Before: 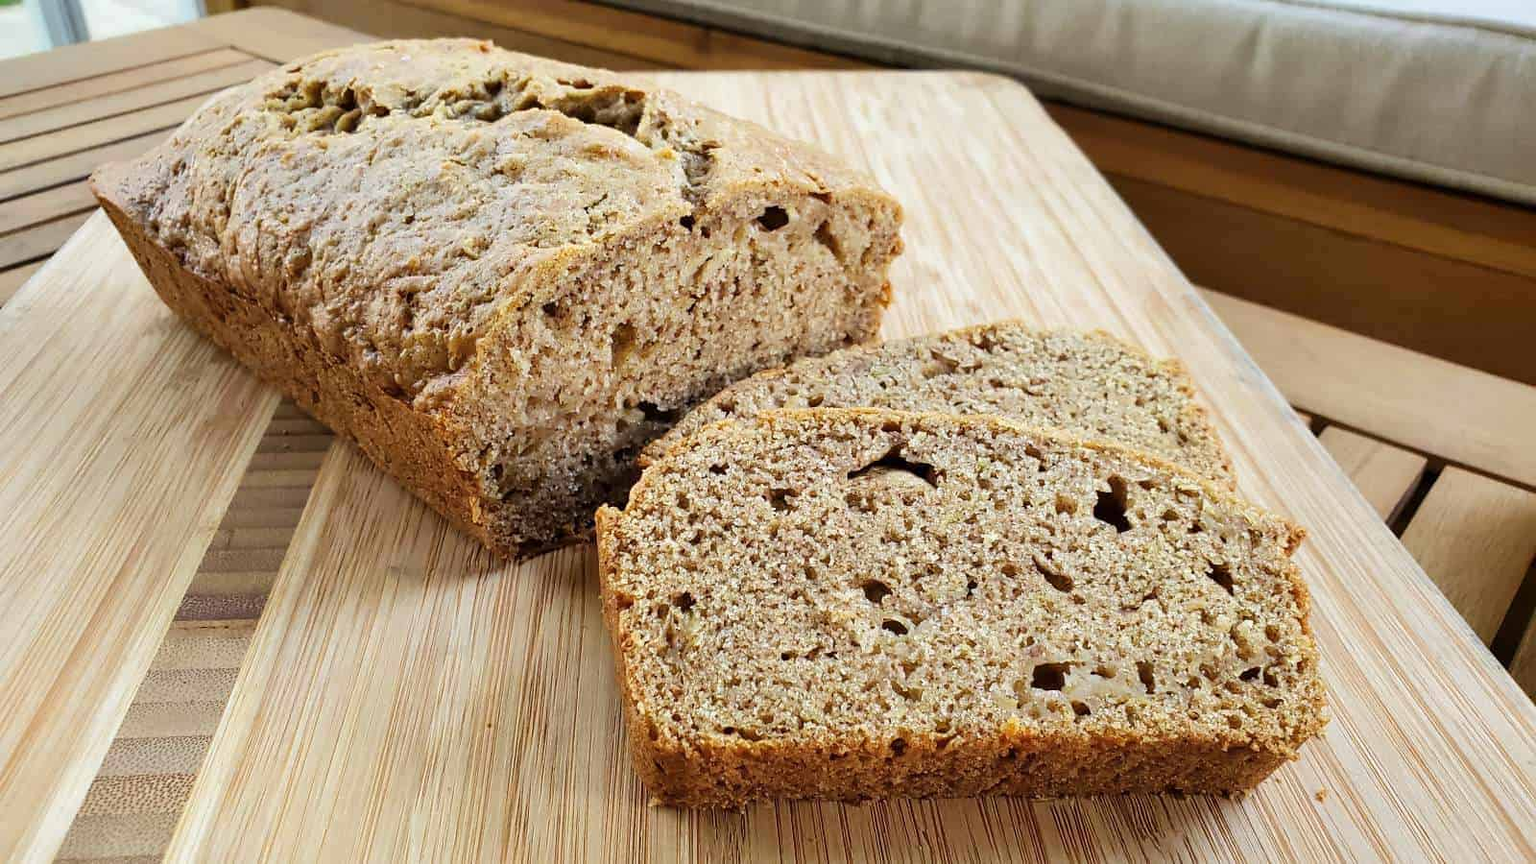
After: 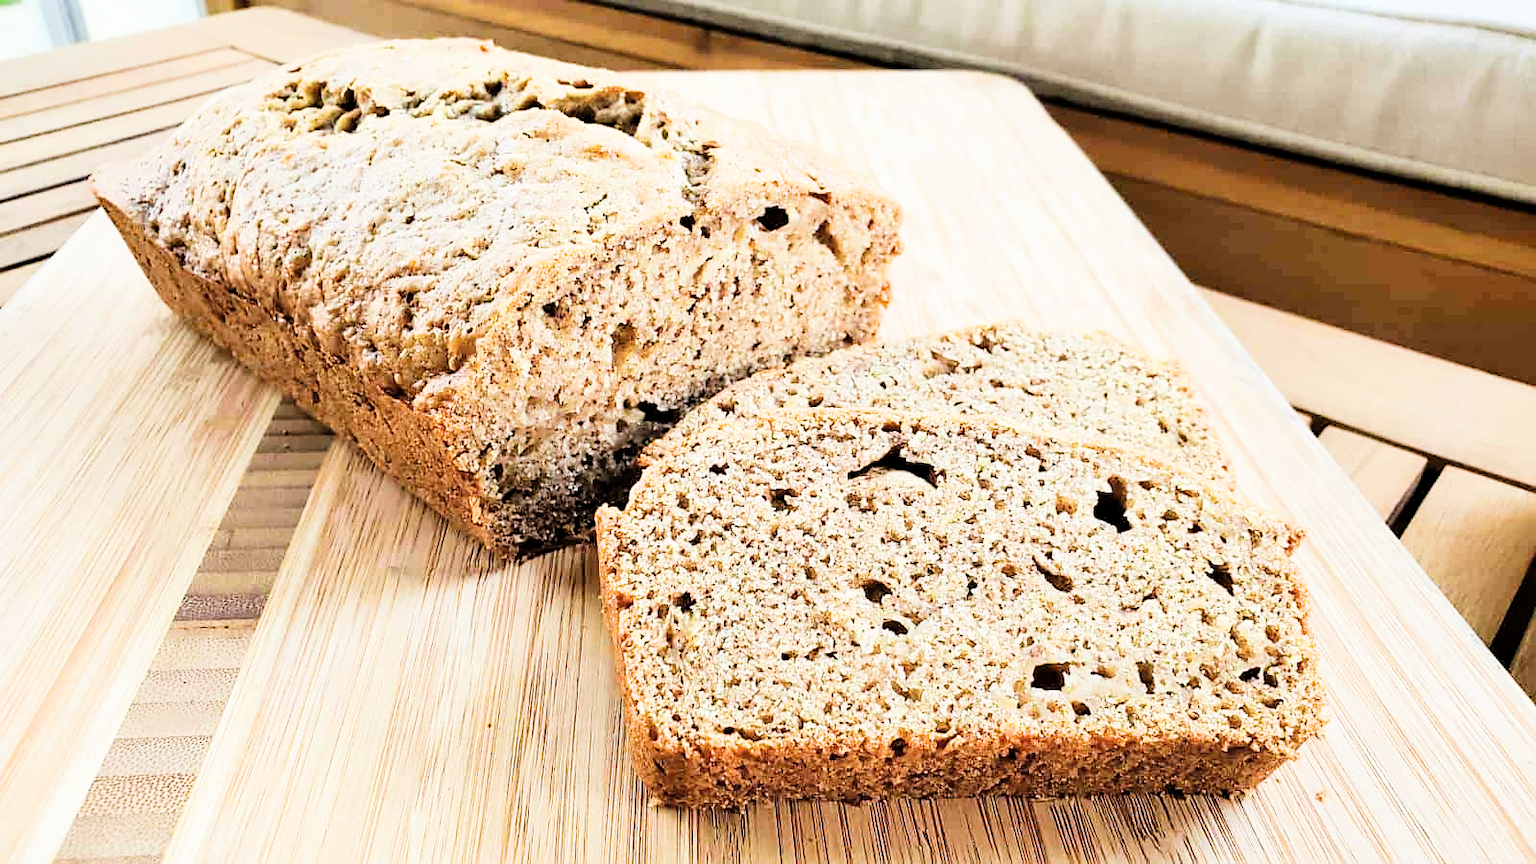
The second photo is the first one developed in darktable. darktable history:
filmic rgb: black relative exposure -5 EV, hardness 2.88, contrast 1.4, highlights saturation mix -30%
exposure: black level correction 0, exposure 1.3 EV, compensate highlight preservation false
sharpen: amount 0.2
